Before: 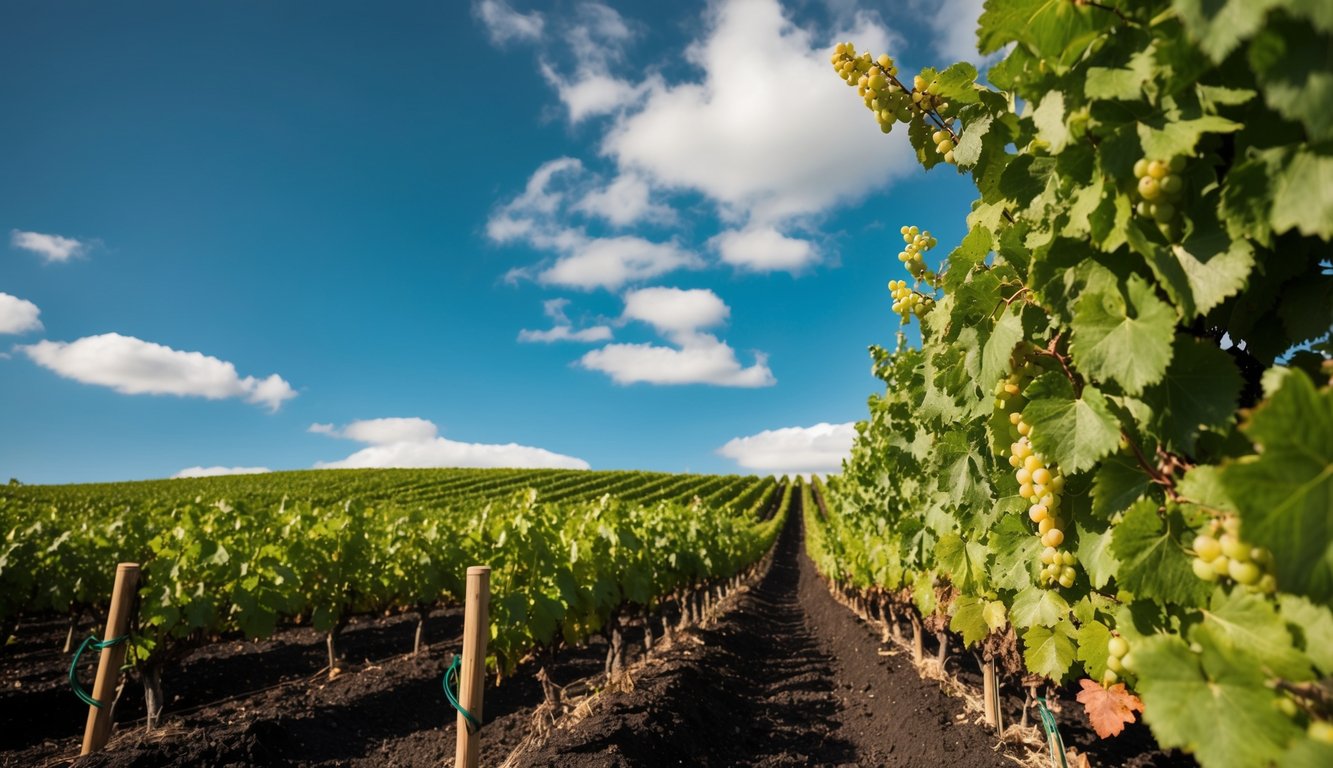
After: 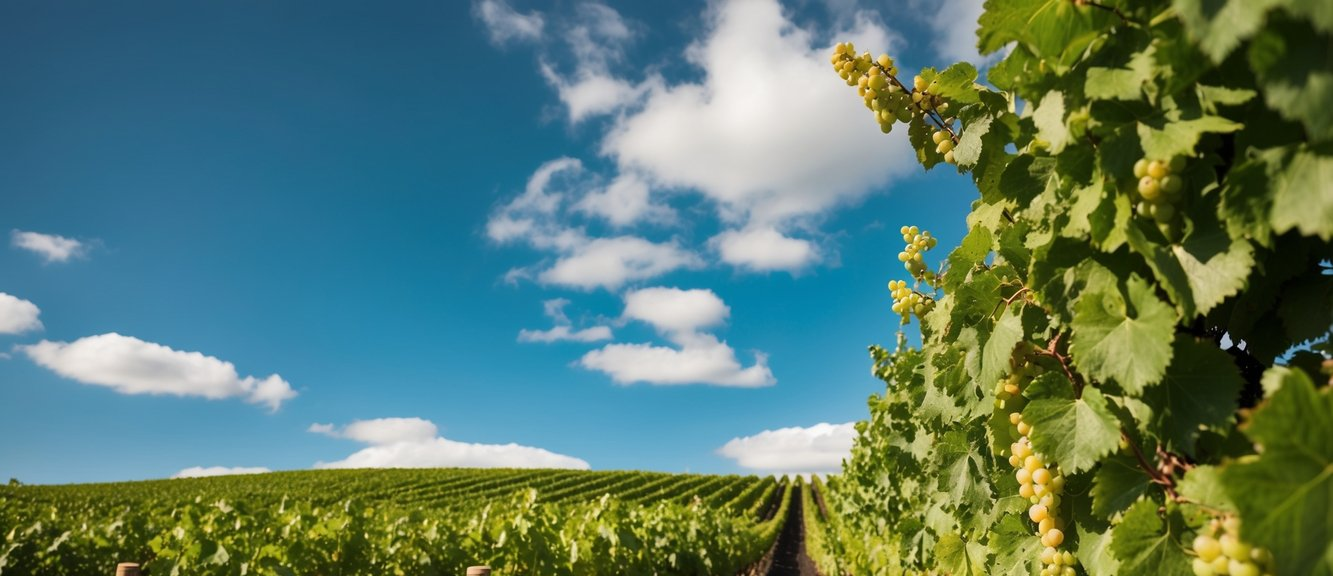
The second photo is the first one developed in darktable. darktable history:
crop: bottom 24.994%
